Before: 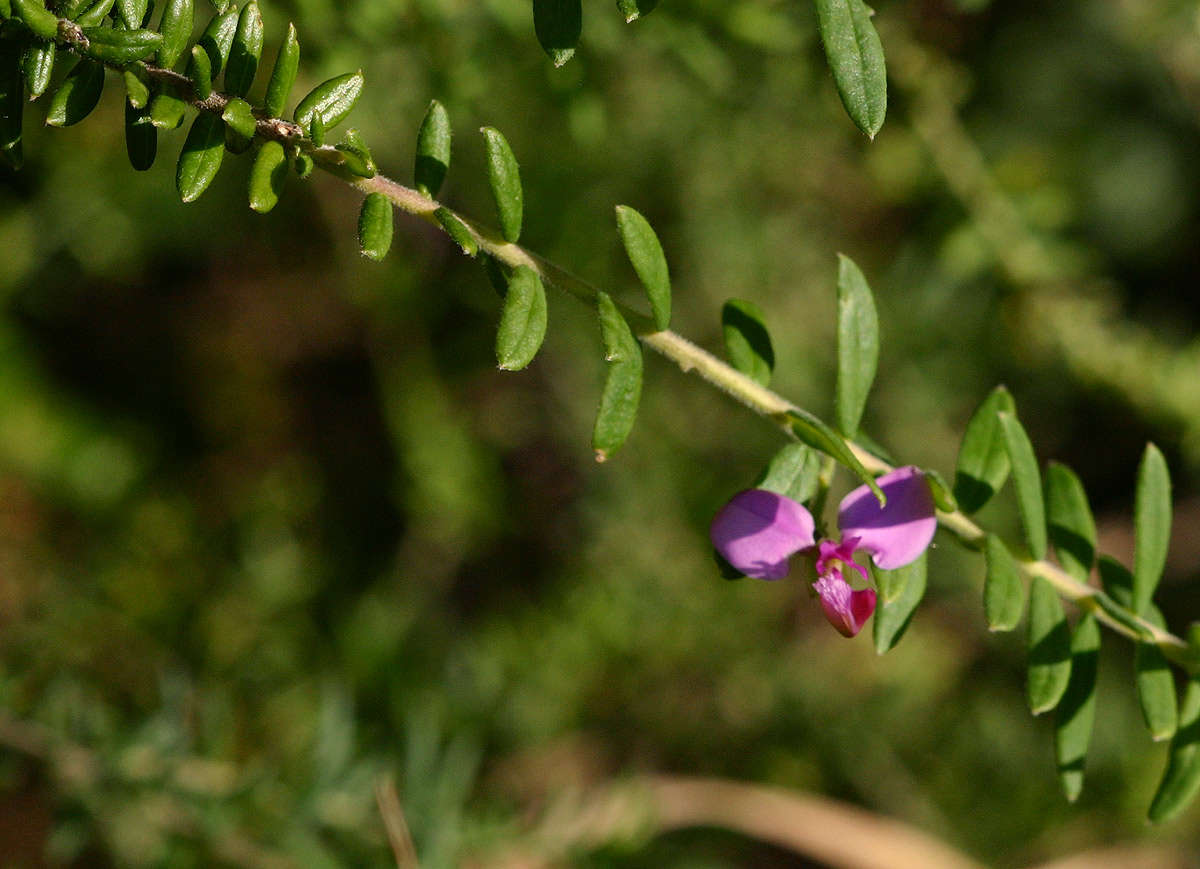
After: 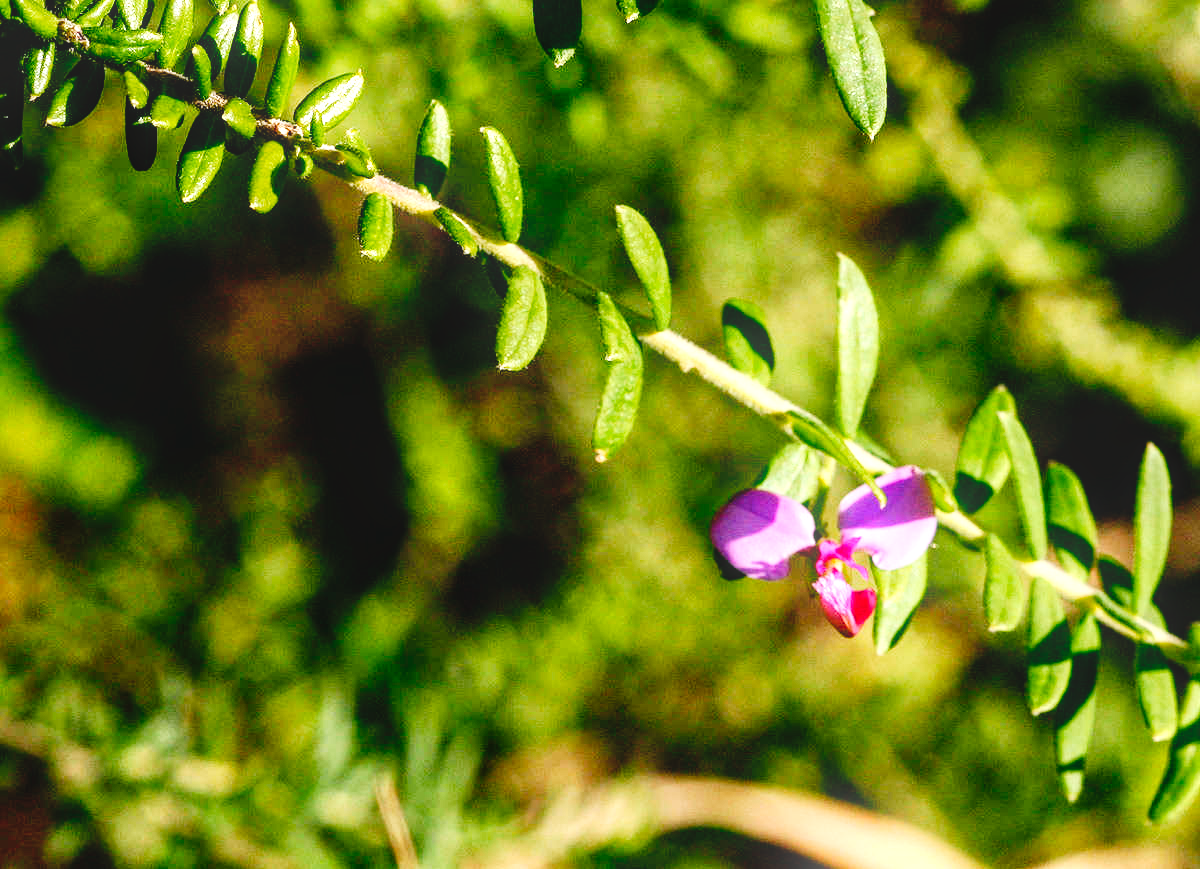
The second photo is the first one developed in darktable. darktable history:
bloom: size 9%, threshold 100%, strength 7%
exposure: black level correction 0, exposure 1.2 EV, compensate highlight preservation false
local contrast: on, module defaults
tone curve: curves: ch0 [(0, 0) (0.003, 0.068) (0.011, 0.068) (0.025, 0.068) (0.044, 0.068) (0.069, 0.072) (0.1, 0.072) (0.136, 0.077) (0.177, 0.095) (0.224, 0.126) (0.277, 0.2) (0.335, 0.3) (0.399, 0.407) (0.468, 0.52) (0.543, 0.624) (0.623, 0.721) (0.709, 0.811) (0.801, 0.88) (0.898, 0.942) (1, 1)], preserve colors none
